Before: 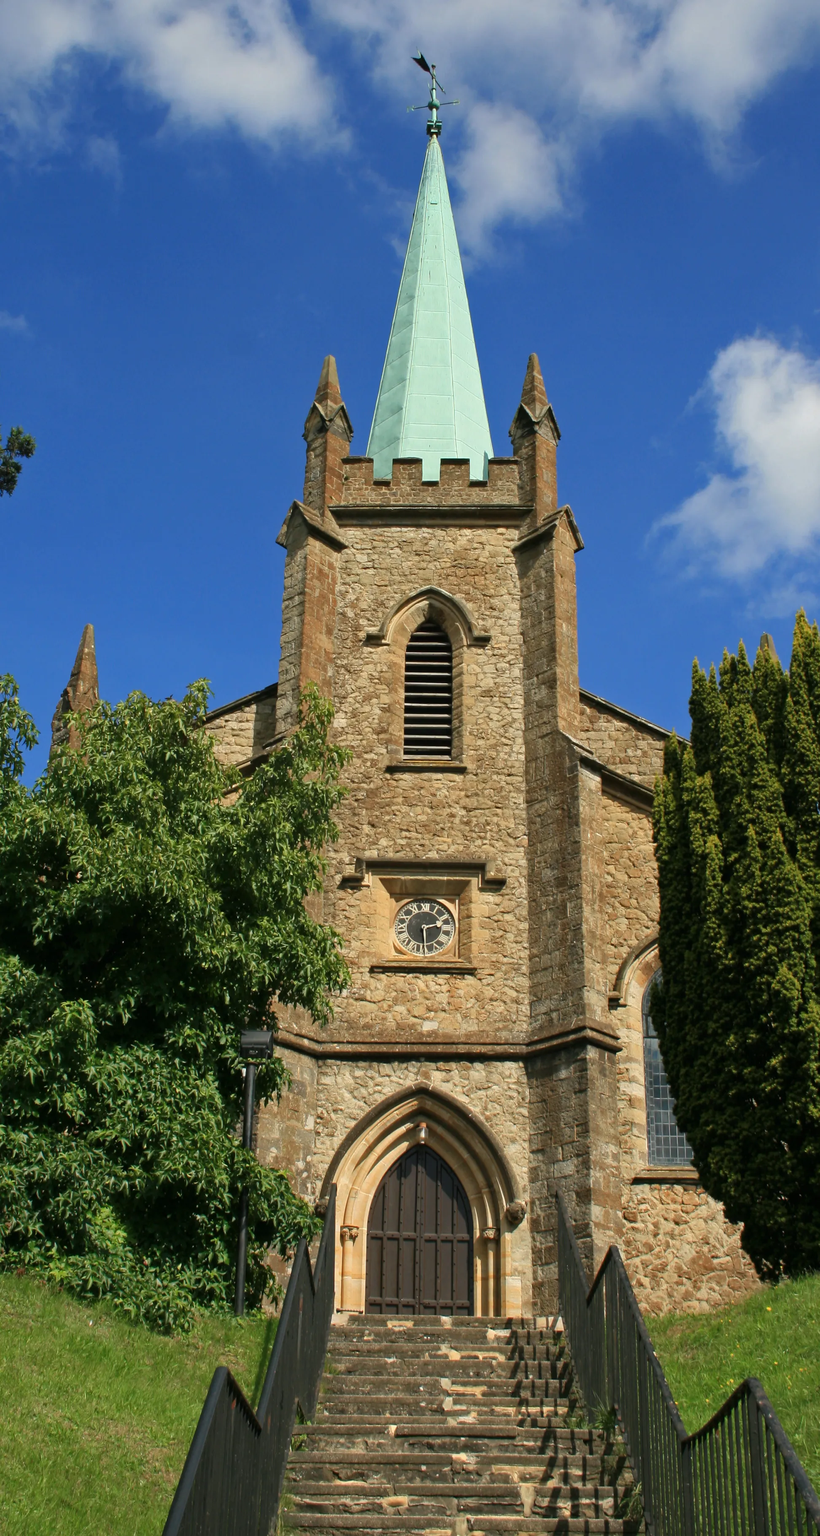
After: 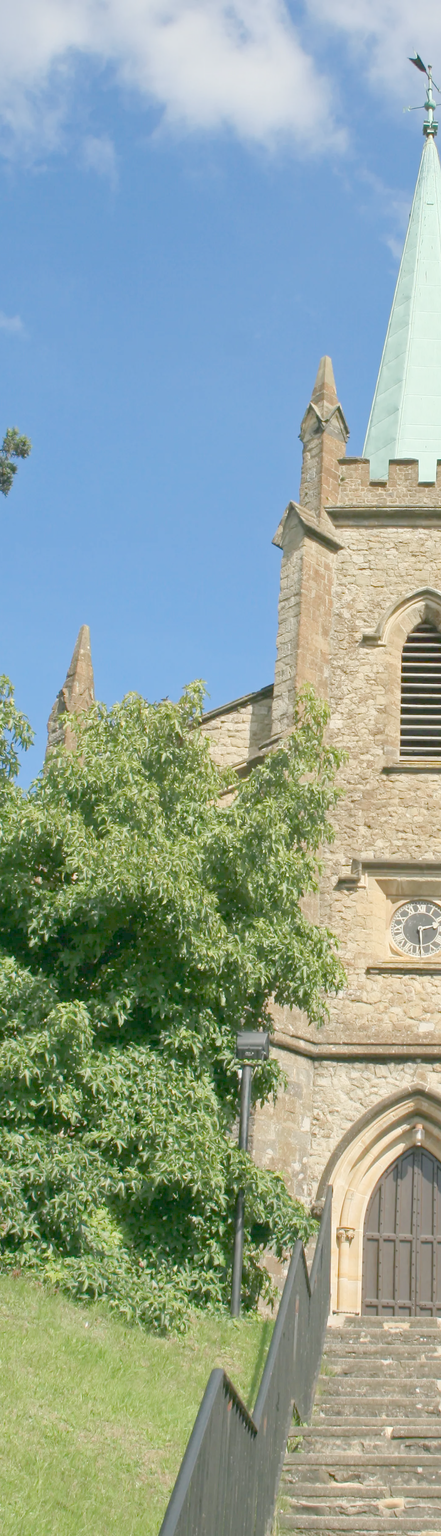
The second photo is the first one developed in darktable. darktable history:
crop: left 0.587%, right 45.588%, bottom 0.086%
